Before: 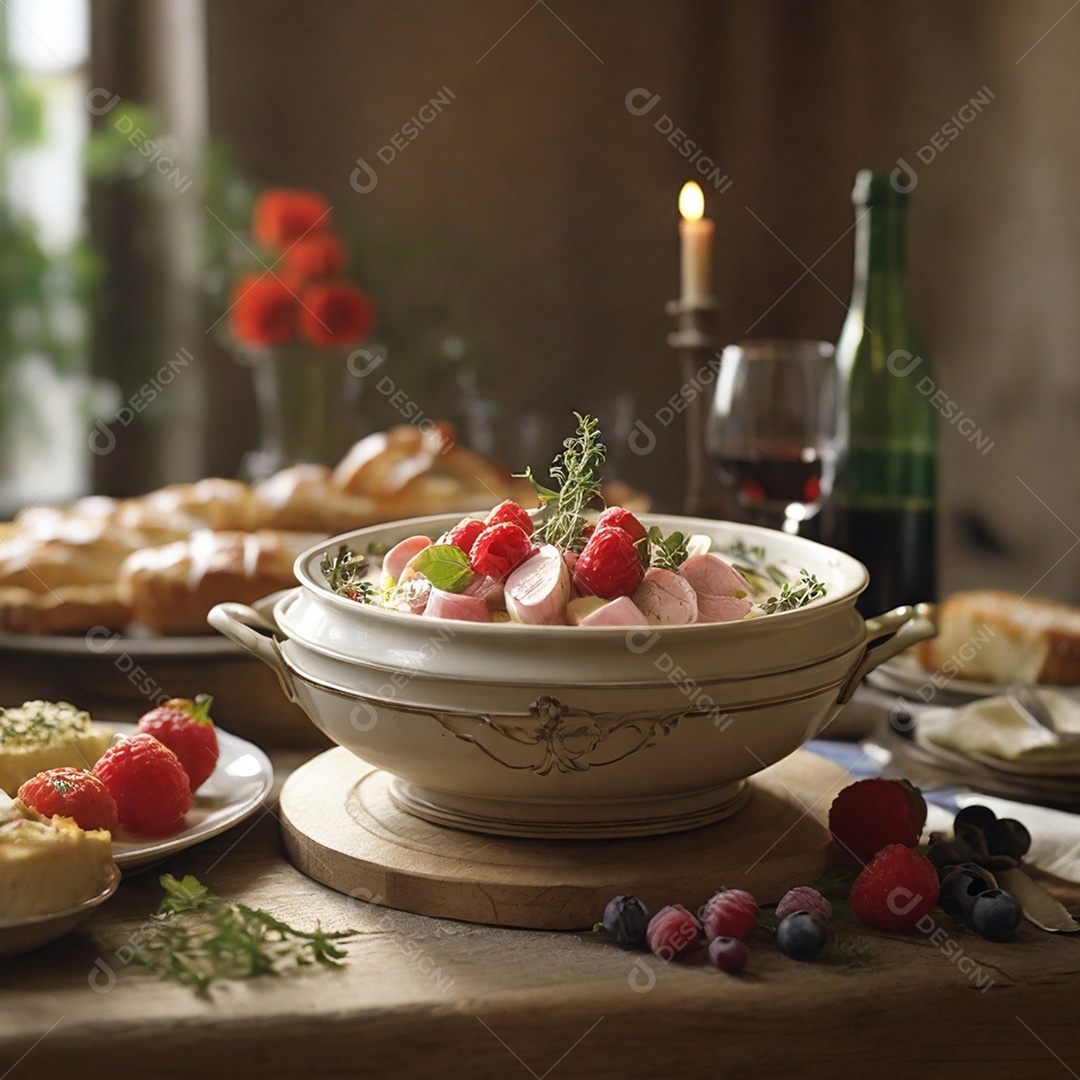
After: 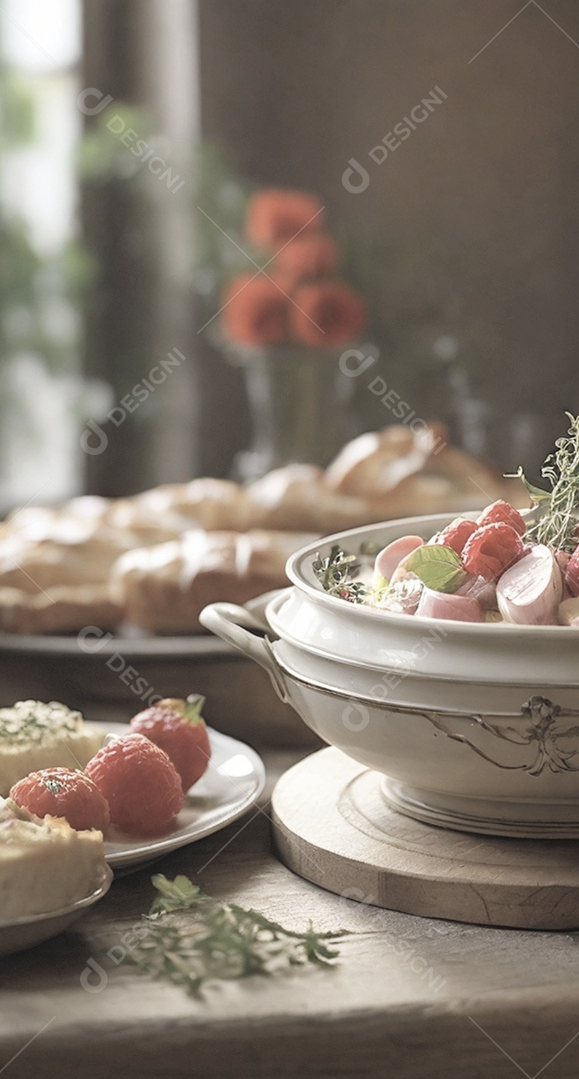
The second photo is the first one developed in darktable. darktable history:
crop: left 0.804%, right 45.536%, bottom 0.08%
contrast brightness saturation: brightness 0.183, saturation -0.482
